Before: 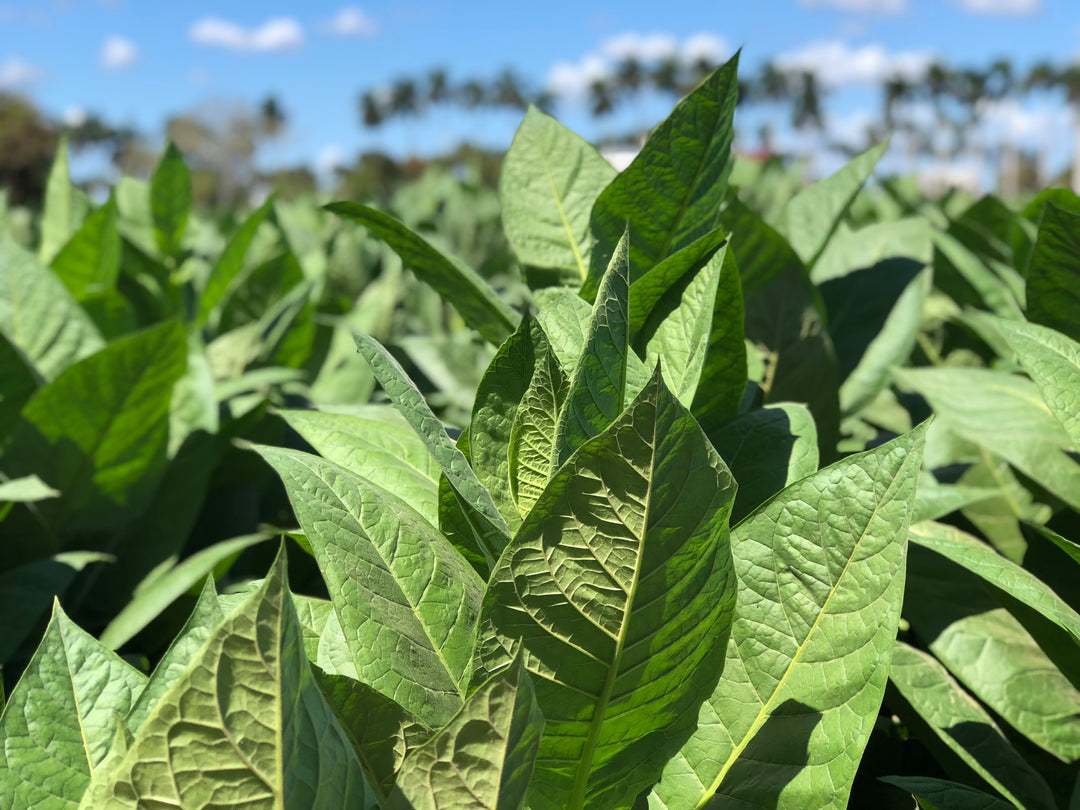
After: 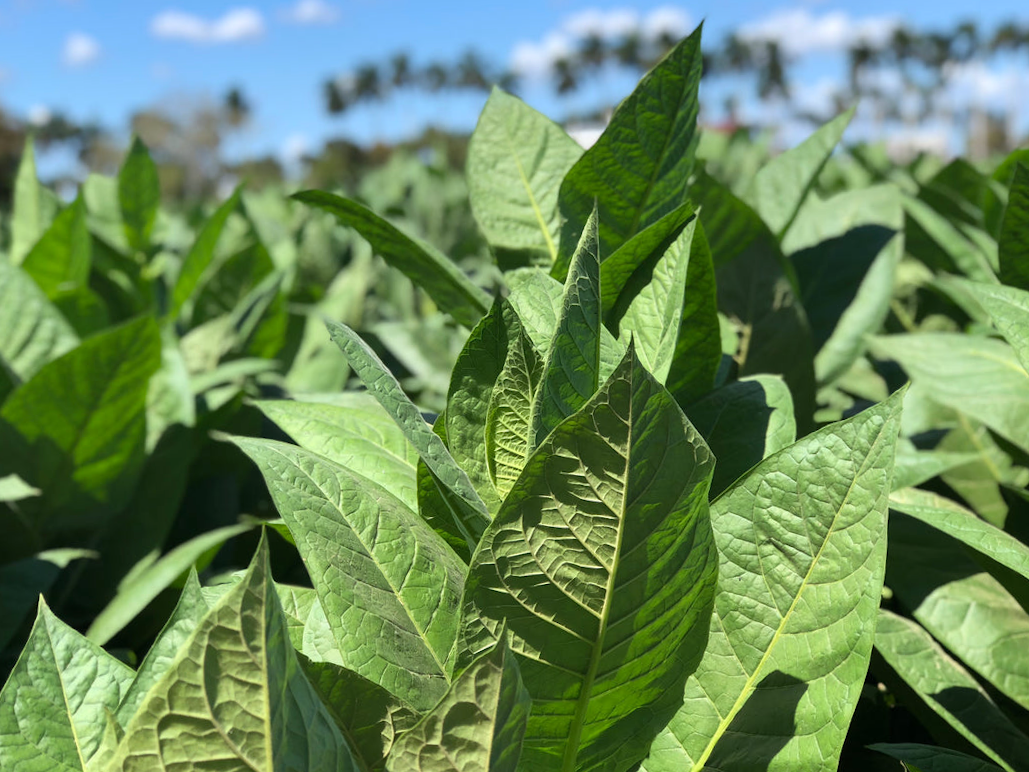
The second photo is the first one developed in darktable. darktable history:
white balance: red 0.982, blue 1.018
rotate and perspective: rotation -2.12°, lens shift (vertical) 0.009, lens shift (horizontal) -0.008, automatic cropping original format, crop left 0.036, crop right 0.964, crop top 0.05, crop bottom 0.959
